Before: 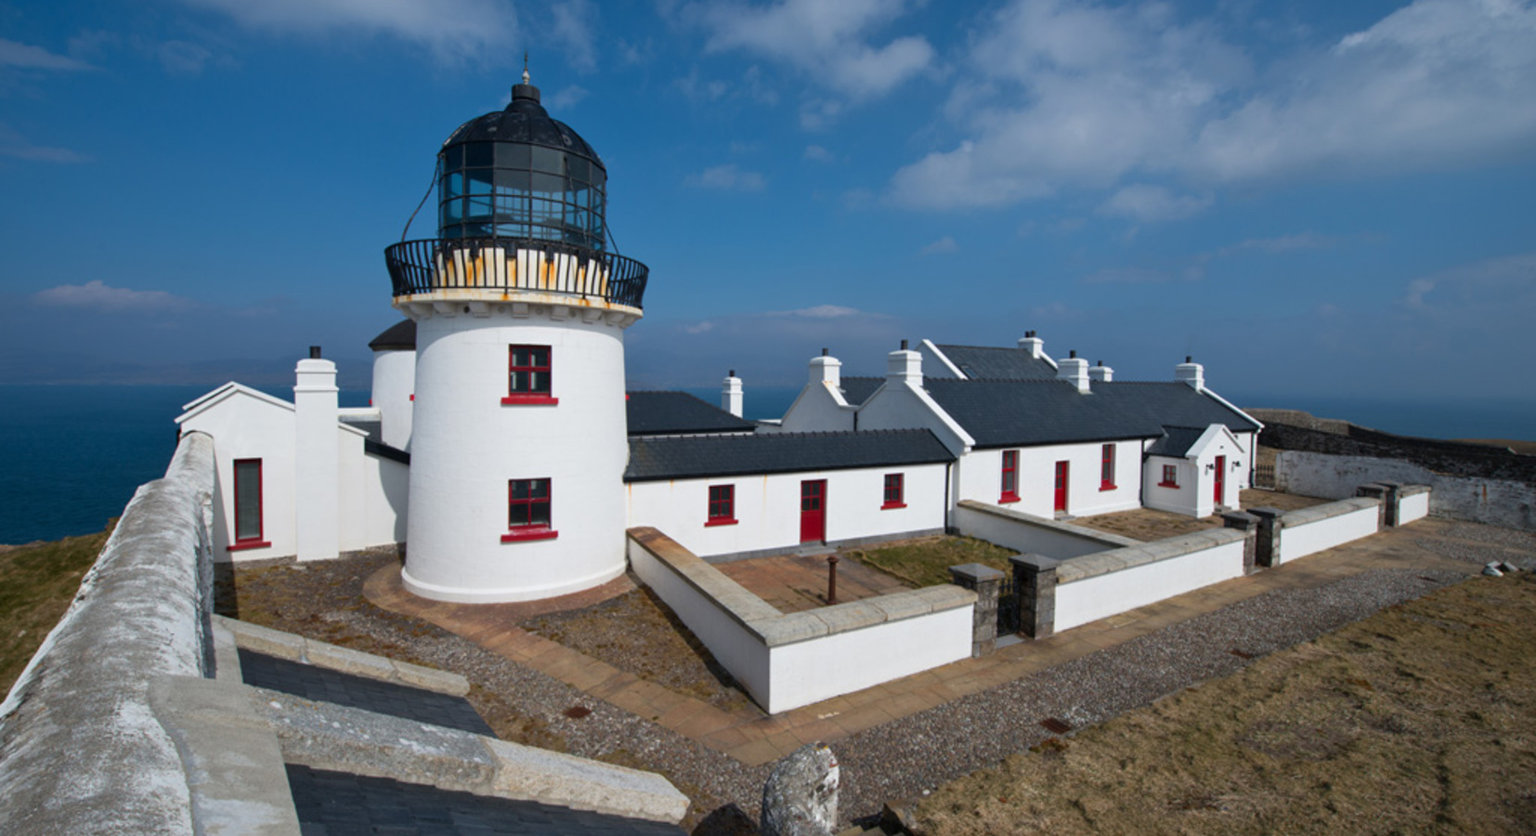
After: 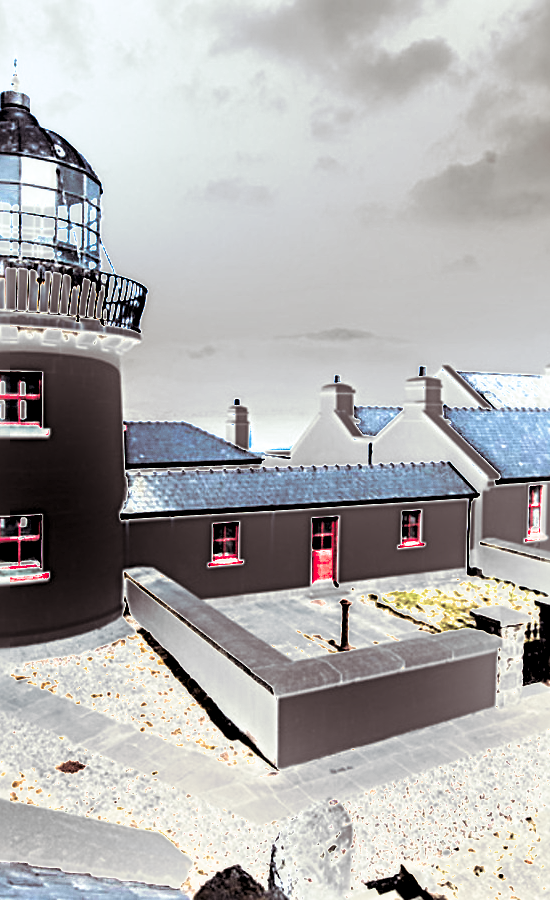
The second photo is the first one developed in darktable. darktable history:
sharpen: radius 4
crop: left 33.36%, right 33.36%
shadows and highlights: soften with gaussian
exposure: black level correction 0, exposure 4 EV, compensate exposure bias true, compensate highlight preservation false
split-toning: shadows › saturation 0.2
contrast brightness saturation: brightness 0.18, saturation -0.5
